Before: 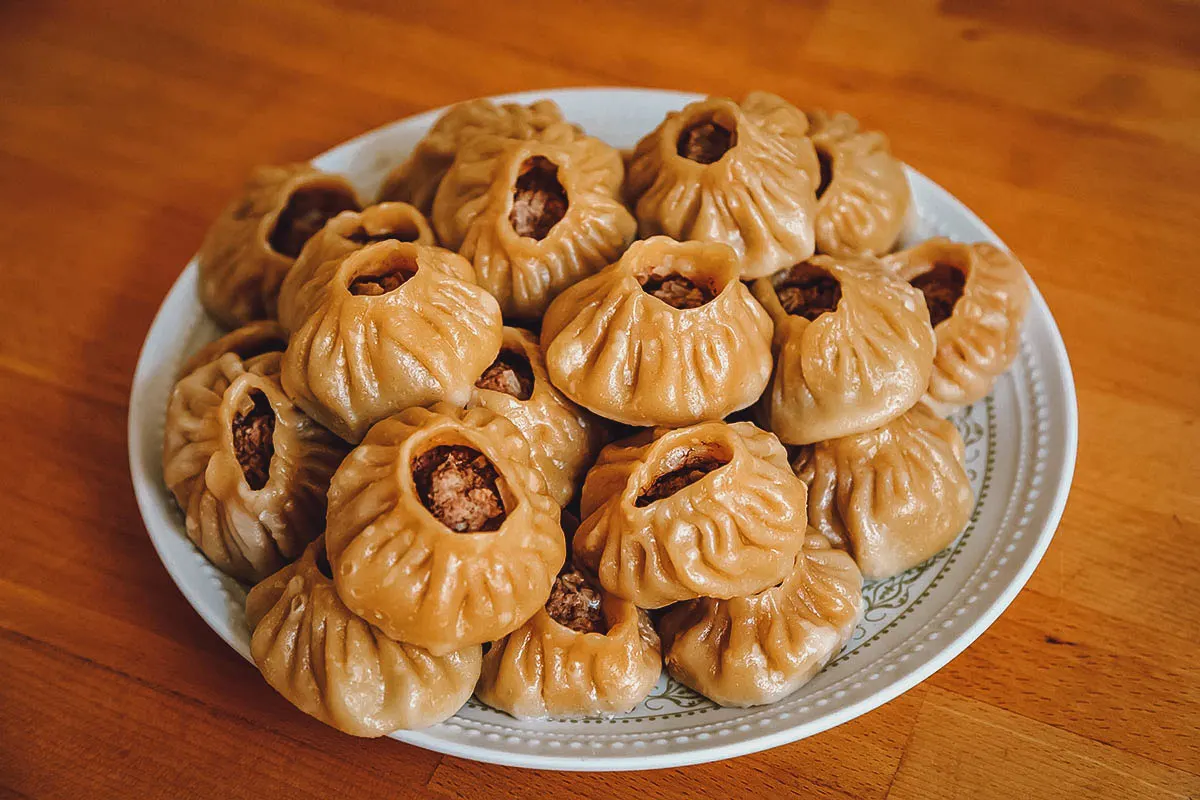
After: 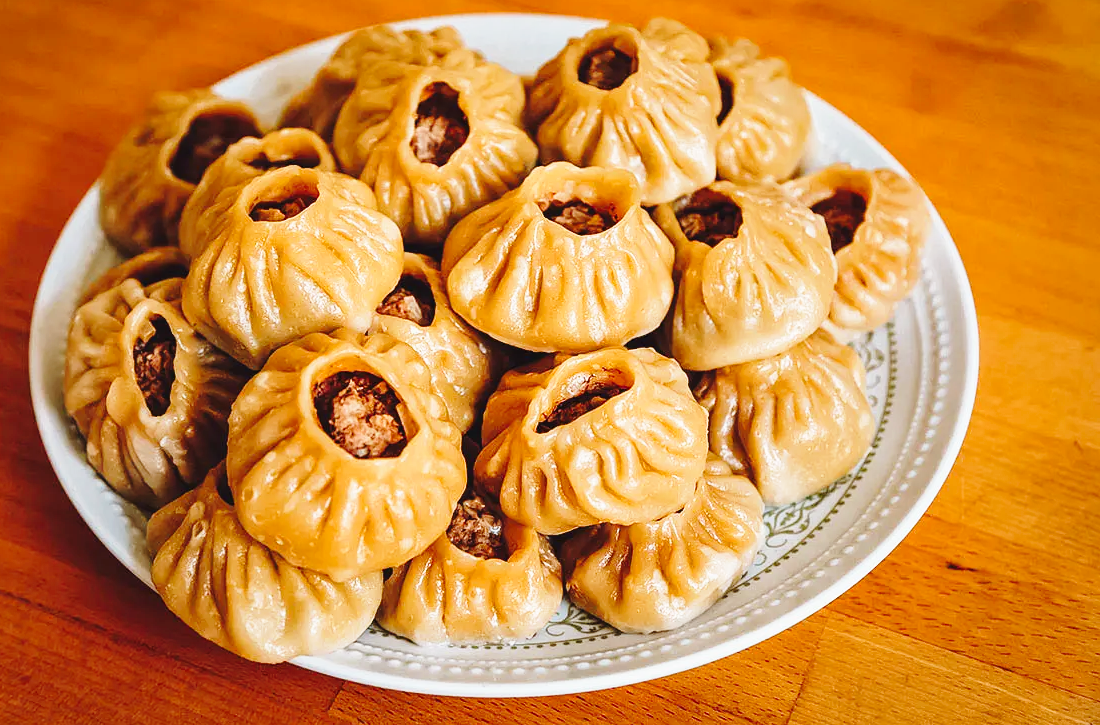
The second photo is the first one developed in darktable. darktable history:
crop and rotate: left 8.276%, top 9.337%
base curve: curves: ch0 [(0, 0) (0.028, 0.03) (0.121, 0.232) (0.46, 0.748) (0.859, 0.968) (1, 1)], preserve colors none
